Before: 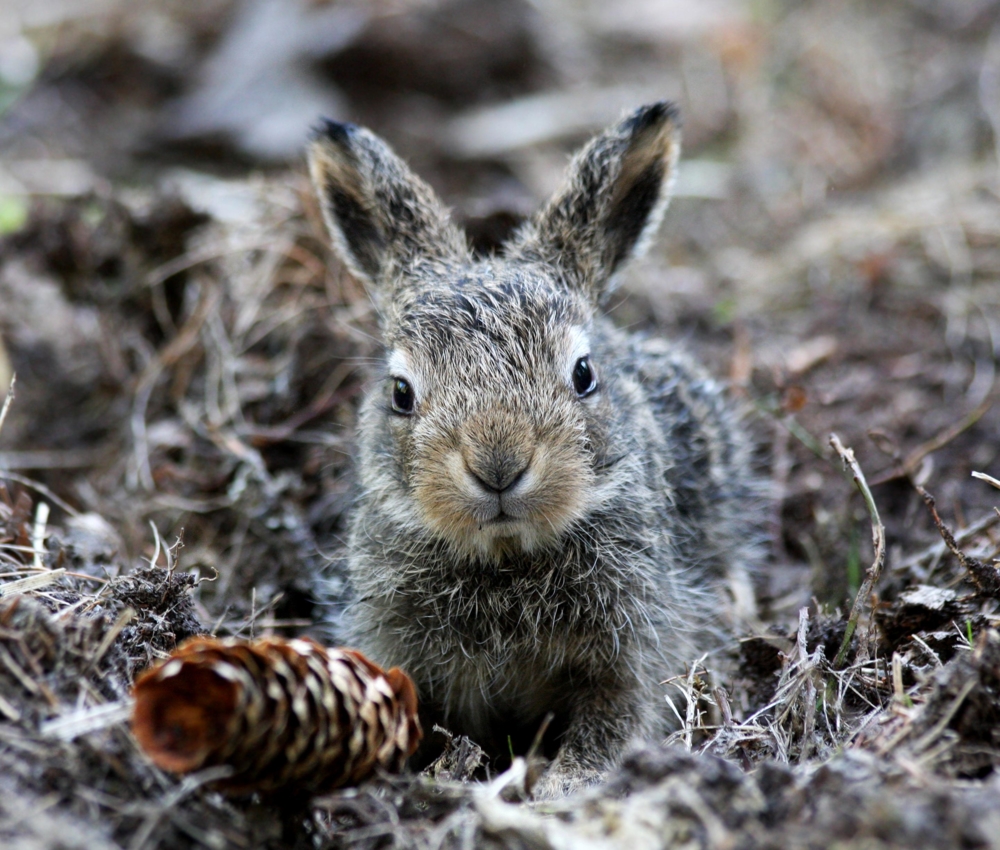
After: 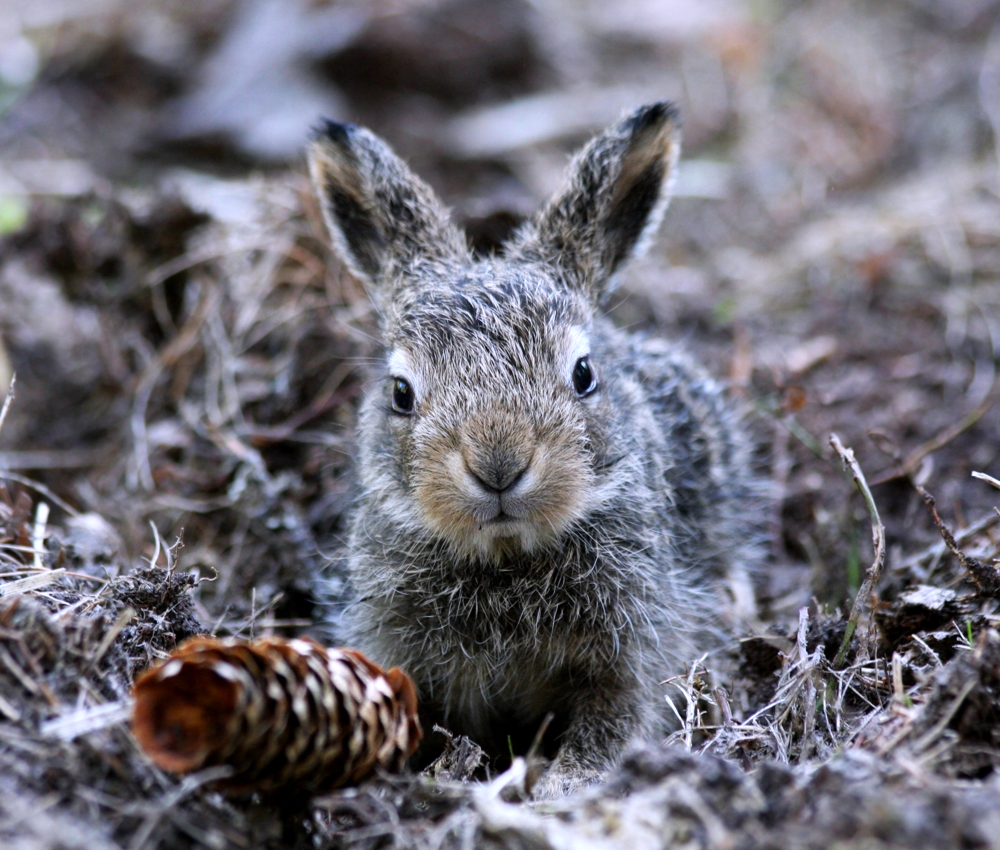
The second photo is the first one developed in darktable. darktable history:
white balance: red 1.004, blue 1.096
tone equalizer: on, module defaults
